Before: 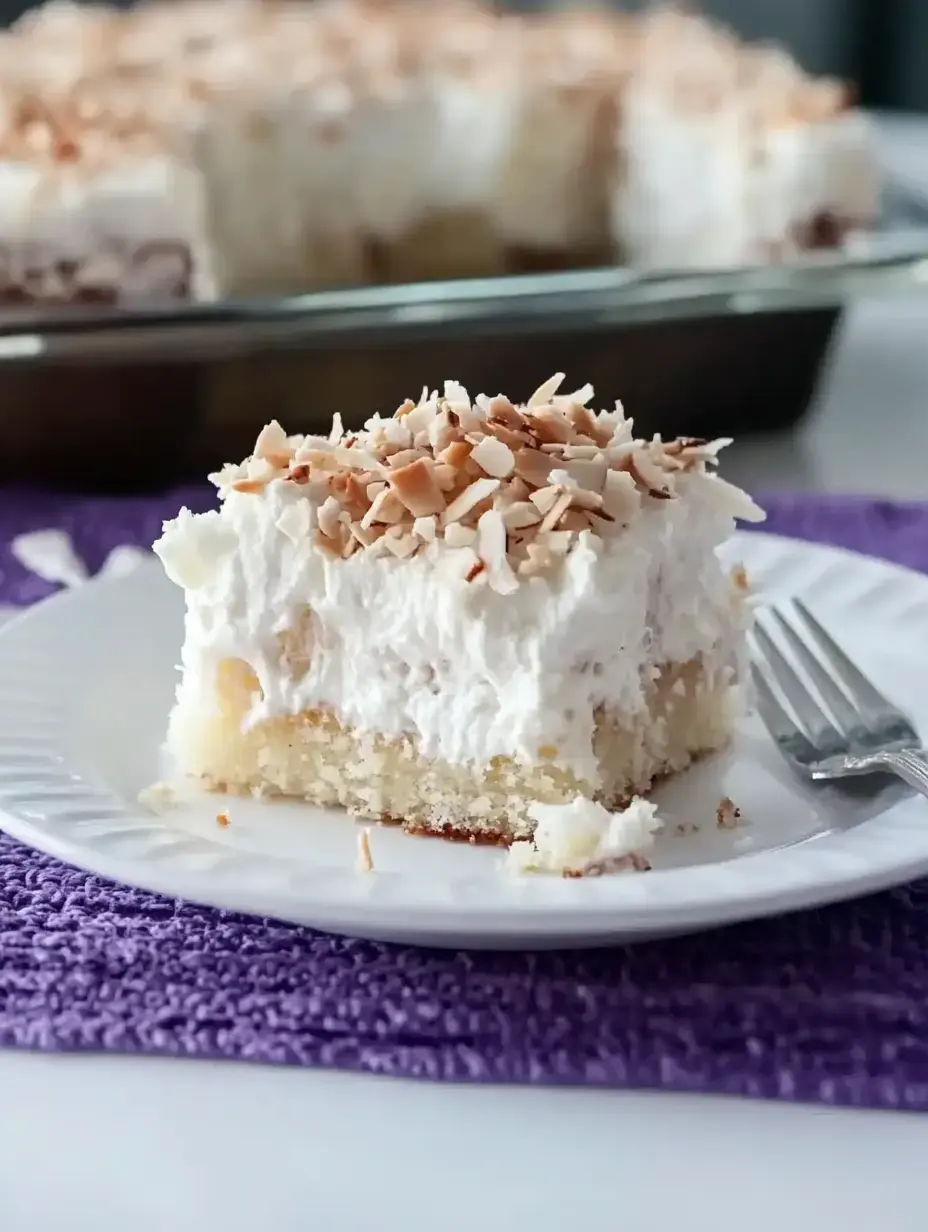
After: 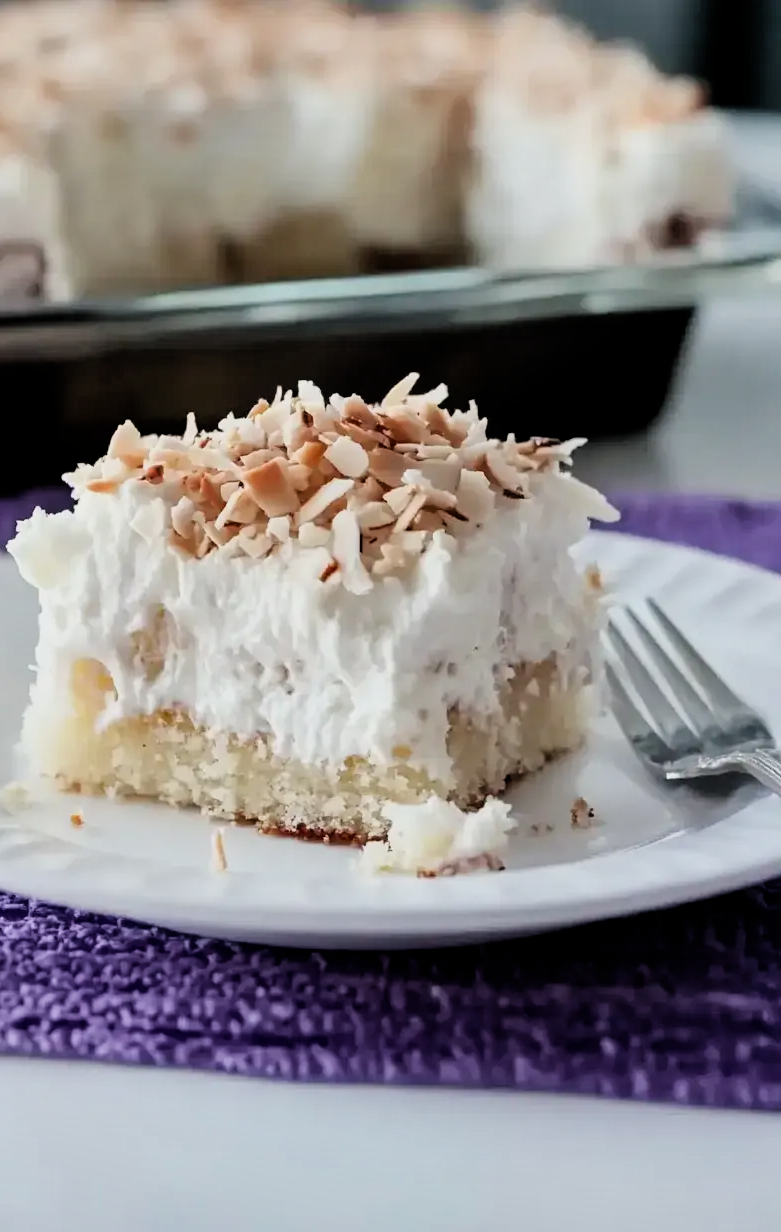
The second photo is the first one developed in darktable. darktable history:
filmic rgb: black relative exposure -7.77 EV, white relative exposure 4.36 EV, target black luminance 0%, hardness 3.75, latitude 50.56%, contrast 1.077, highlights saturation mix 8.56%, shadows ↔ highlights balance -0.277%
crop: left 15.821%
levels: black 0.099%, levels [0, 0.476, 0.951]
shadows and highlights: shadows 60.51, soften with gaussian
